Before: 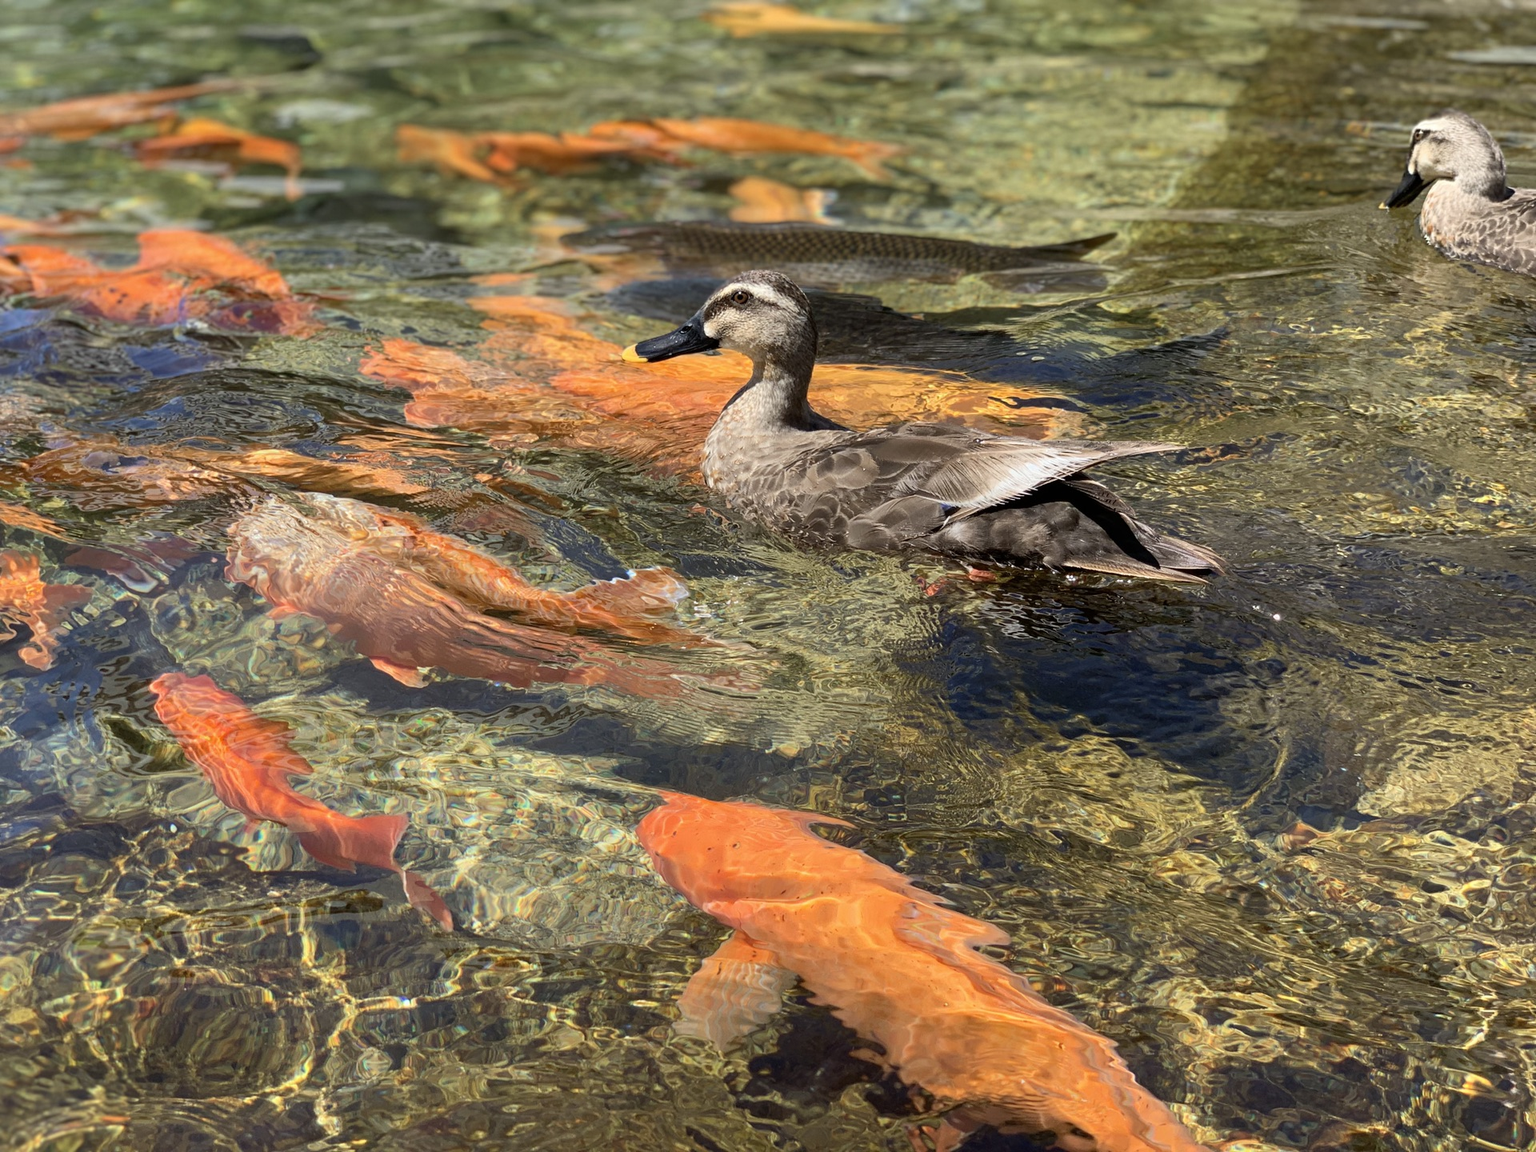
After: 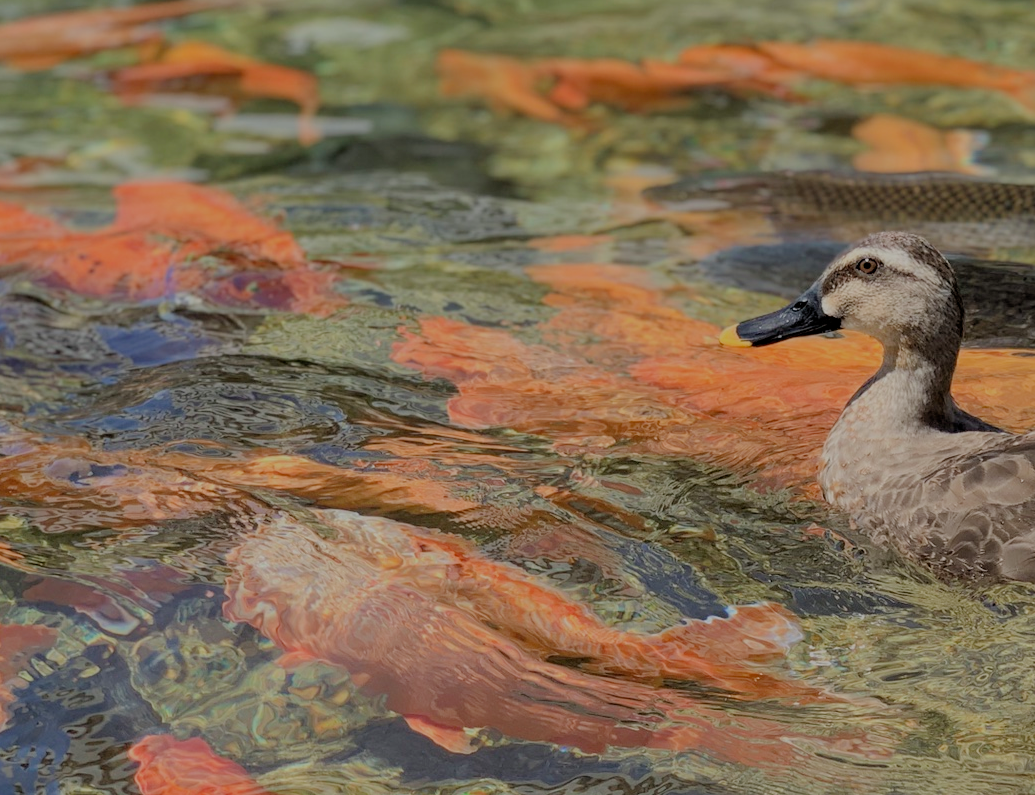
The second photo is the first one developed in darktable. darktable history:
crop and rotate: left 3.029%, top 7.395%, right 43.062%, bottom 37.35%
filmic rgb: black relative exposure -7.02 EV, white relative exposure 6.05 EV, target black luminance 0%, hardness 2.73, latitude 60.98%, contrast 0.687, highlights saturation mix 11.49%, shadows ↔ highlights balance -0.095%
